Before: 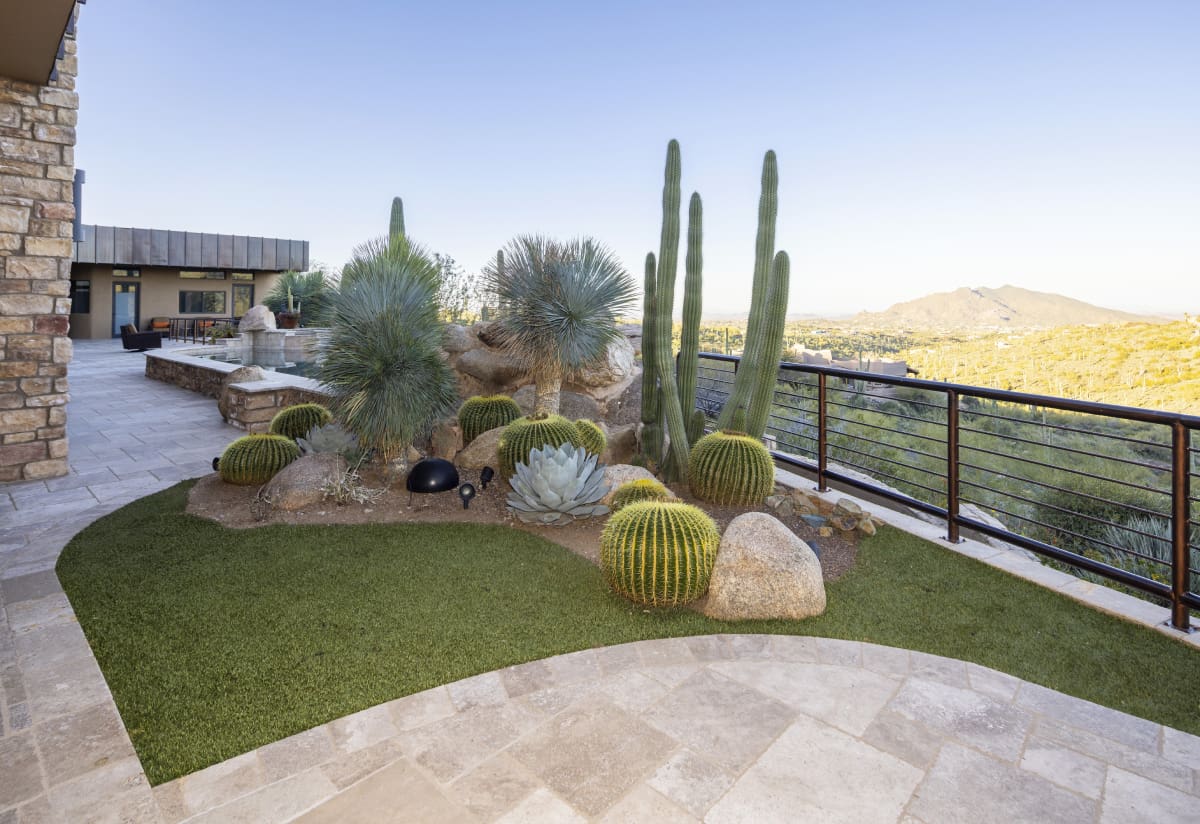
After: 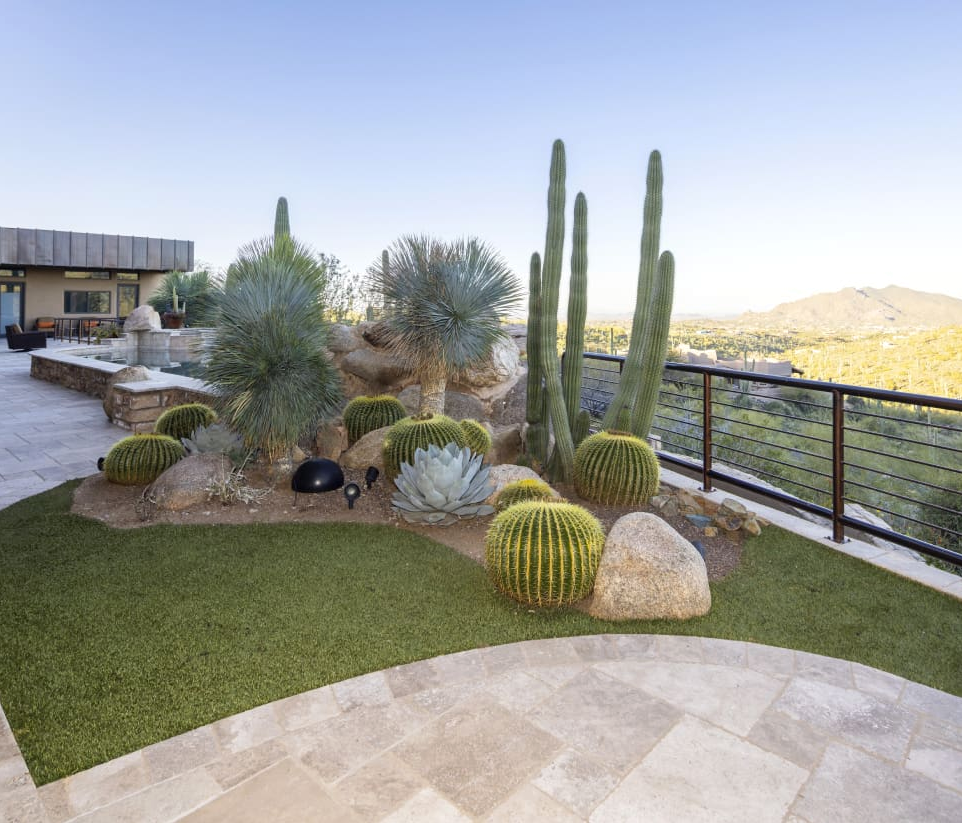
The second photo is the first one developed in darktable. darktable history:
crop and rotate: left 9.597%, right 10.195%
levels: levels [0, 0.492, 0.984]
